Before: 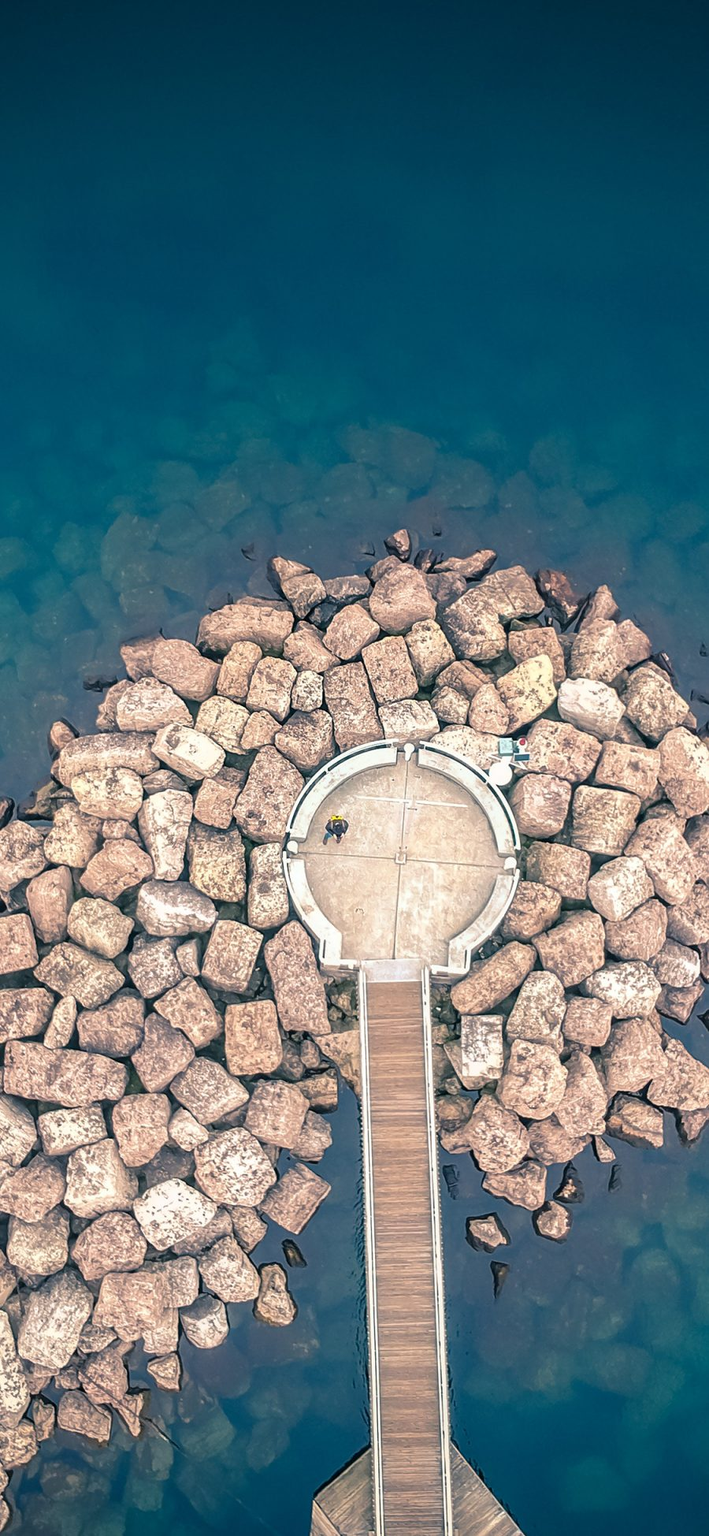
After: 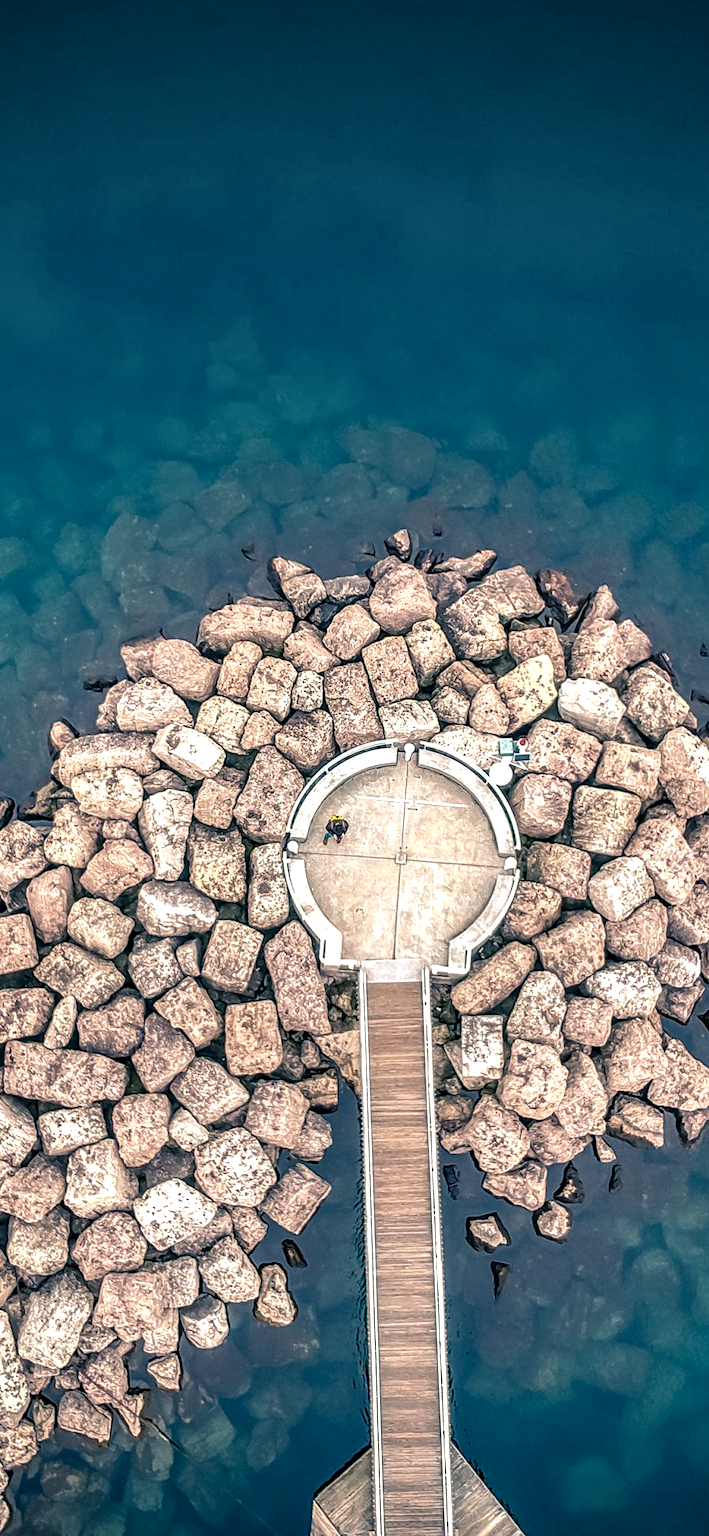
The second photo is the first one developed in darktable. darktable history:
local contrast: highlights 22%, shadows 71%, detail 170%
